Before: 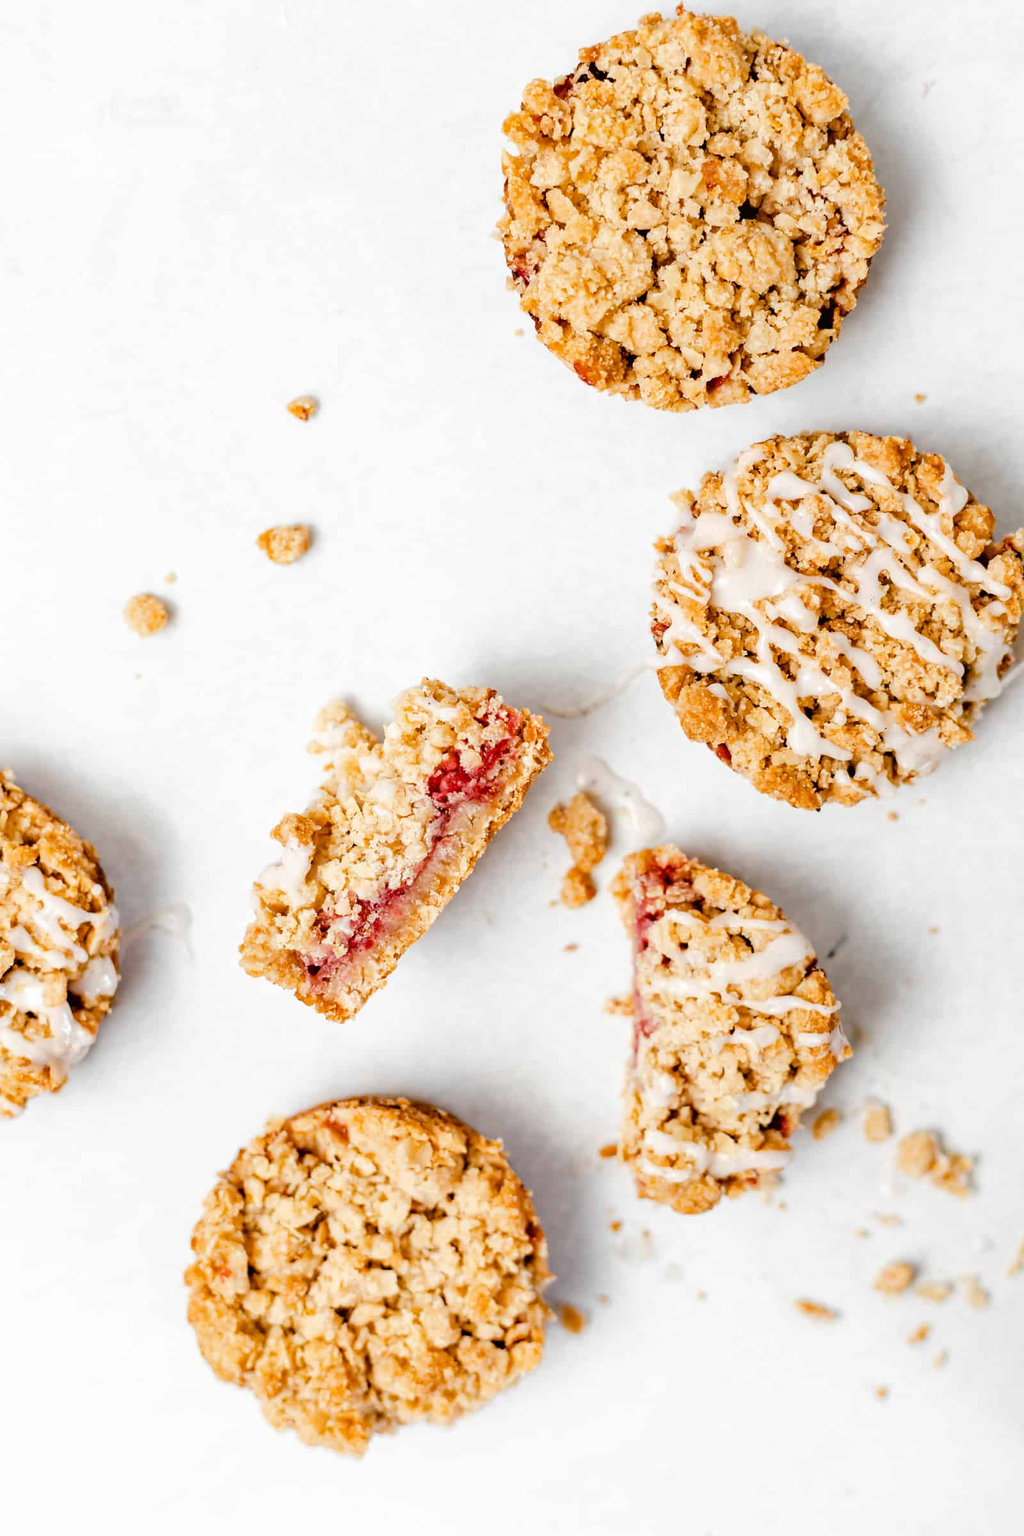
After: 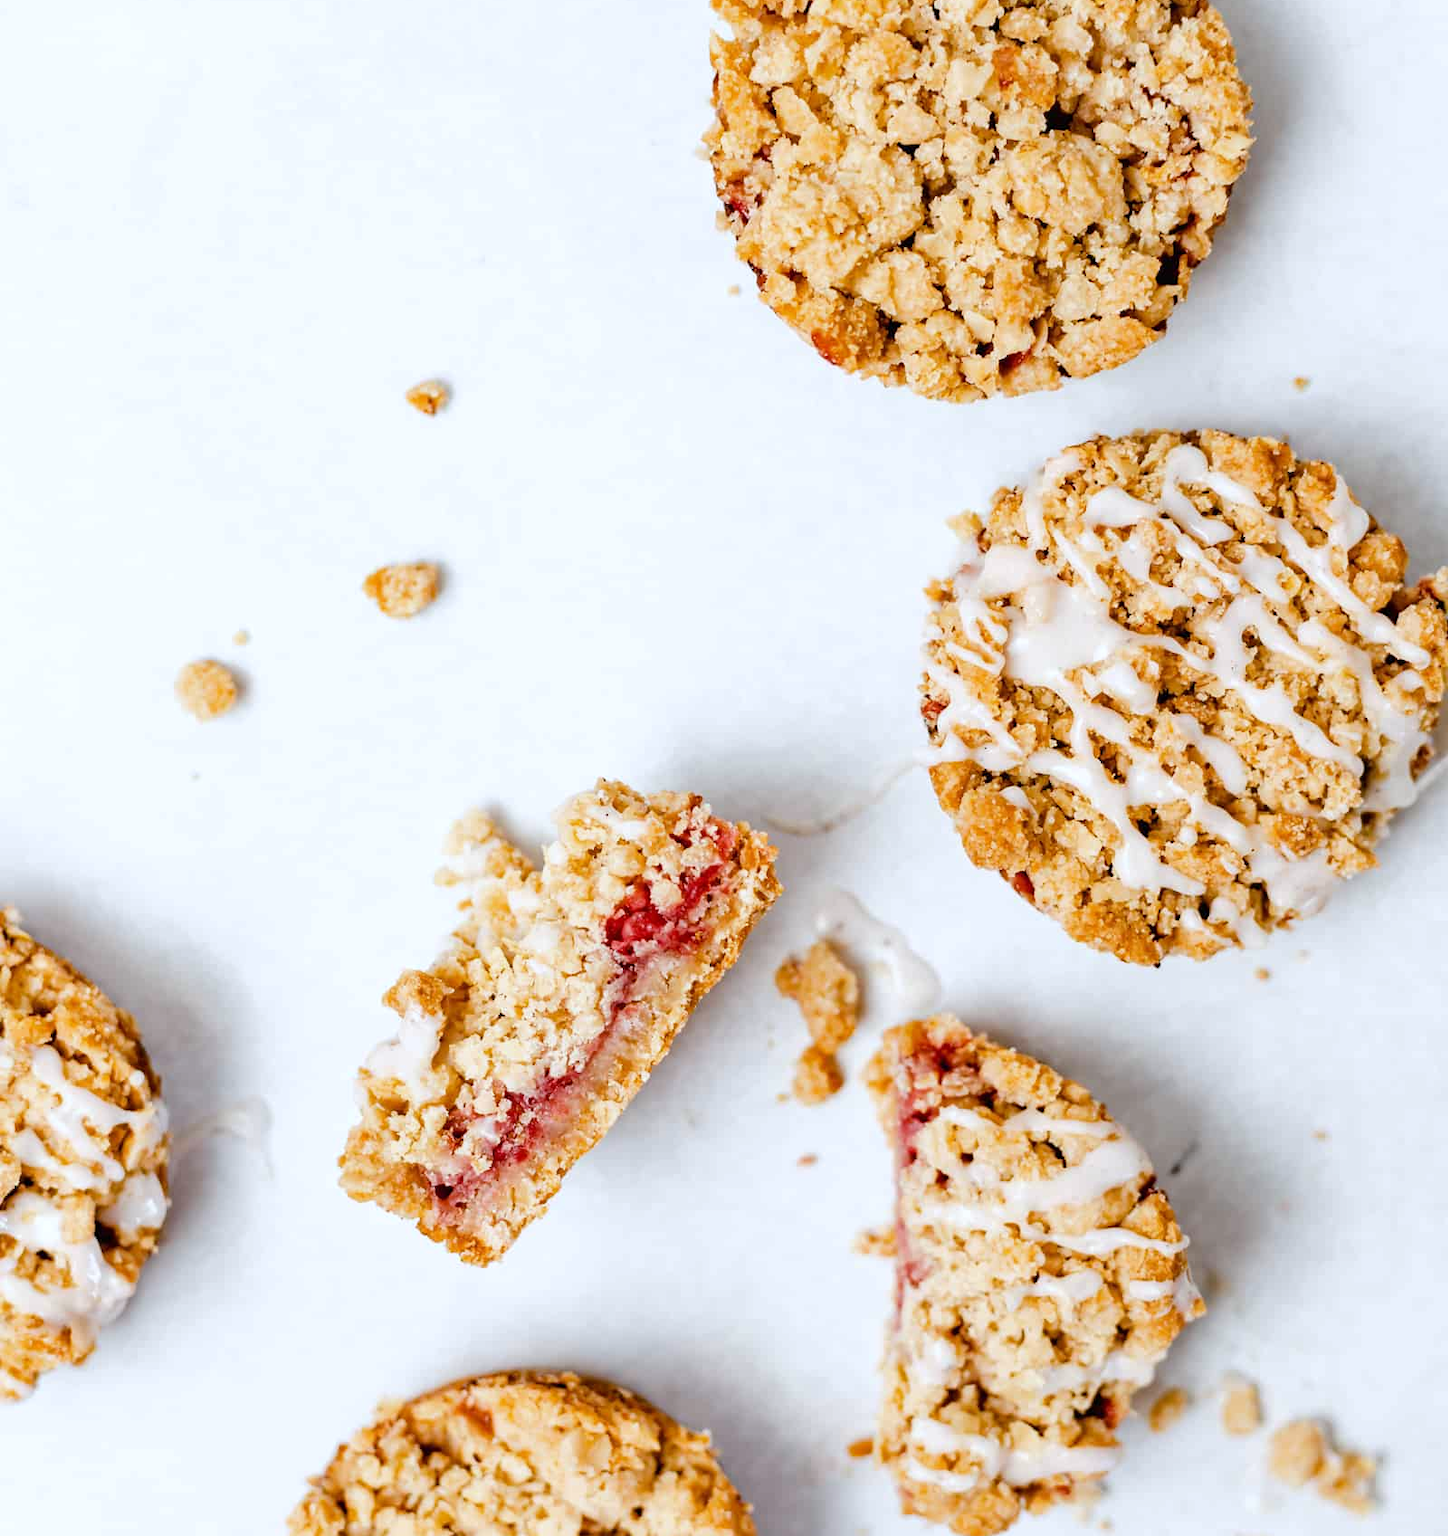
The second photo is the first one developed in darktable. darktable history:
crop and rotate: top 8.293%, bottom 20.996%
white balance: red 0.967, blue 1.049
